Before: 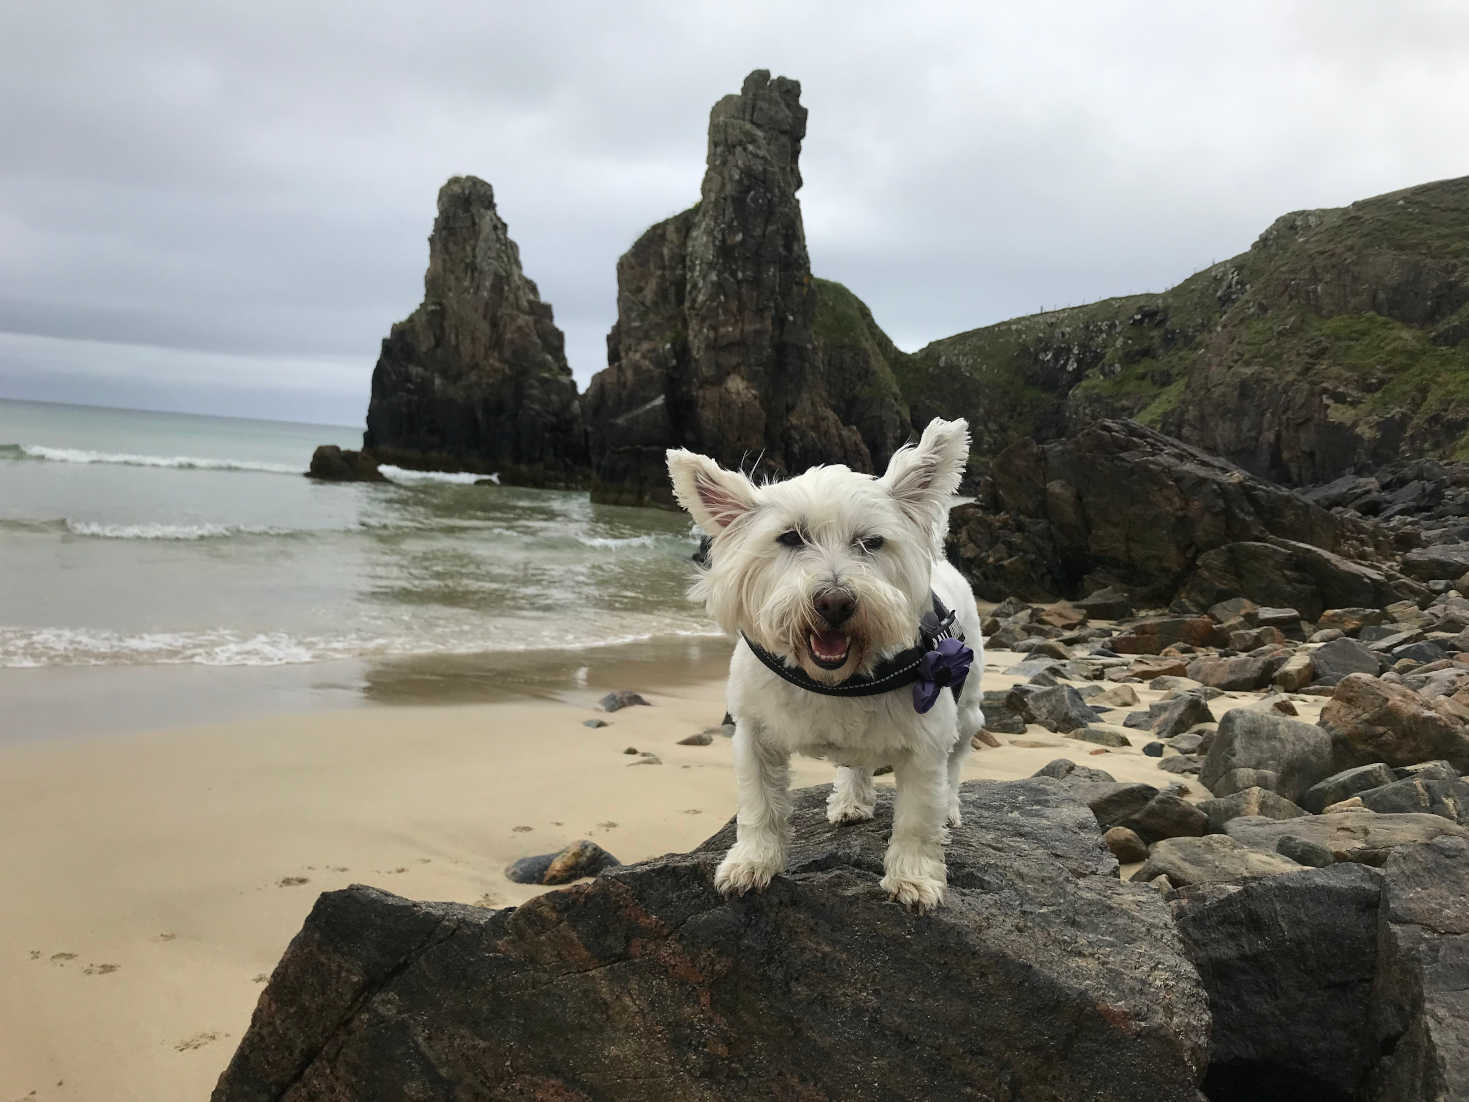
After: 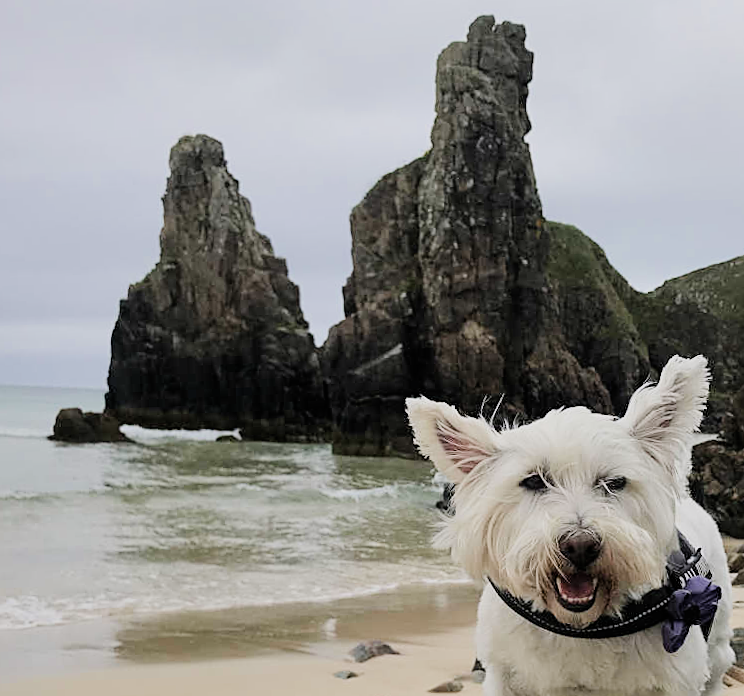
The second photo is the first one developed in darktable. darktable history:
filmic rgb: black relative exposure -6.98 EV, white relative exposure 5.63 EV, hardness 2.86
rotate and perspective: rotation -2.22°, lens shift (horizontal) -0.022, automatic cropping off
white balance: red 1.009, blue 1.027
crop: left 17.835%, top 7.675%, right 32.881%, bottom 32.213%
sharpen: on, module defaults
exposure: exposure 0.566 EV, compensate highlight preservation false
